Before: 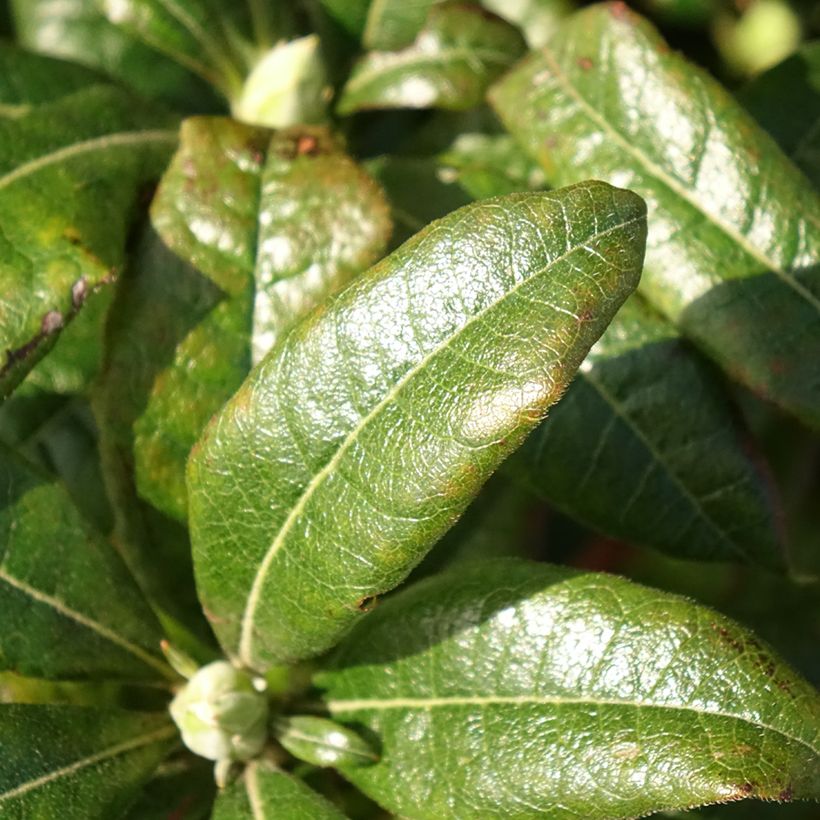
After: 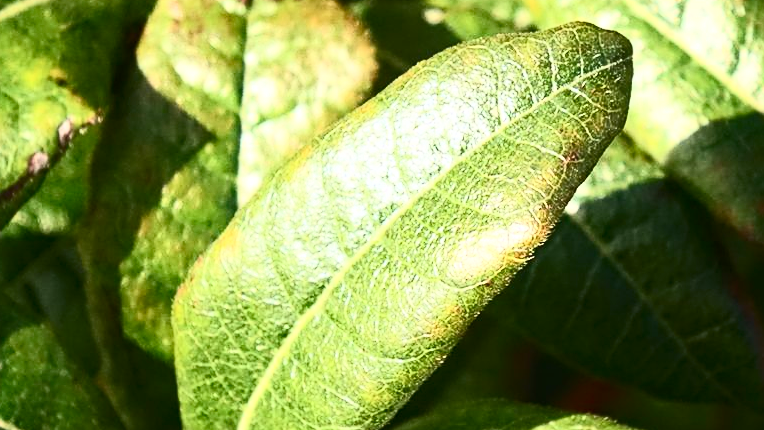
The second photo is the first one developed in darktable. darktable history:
crop: left 1.8%, top 19.45%, right 5.009%, bottom 27.992%
tone curve: preserve colors none
sharpen: amount 0.212
contrast brightness saturation: contrast 0.632, brightness 0.324, saturation 0.145
haze removal: compatibility mode true, adaptive false
